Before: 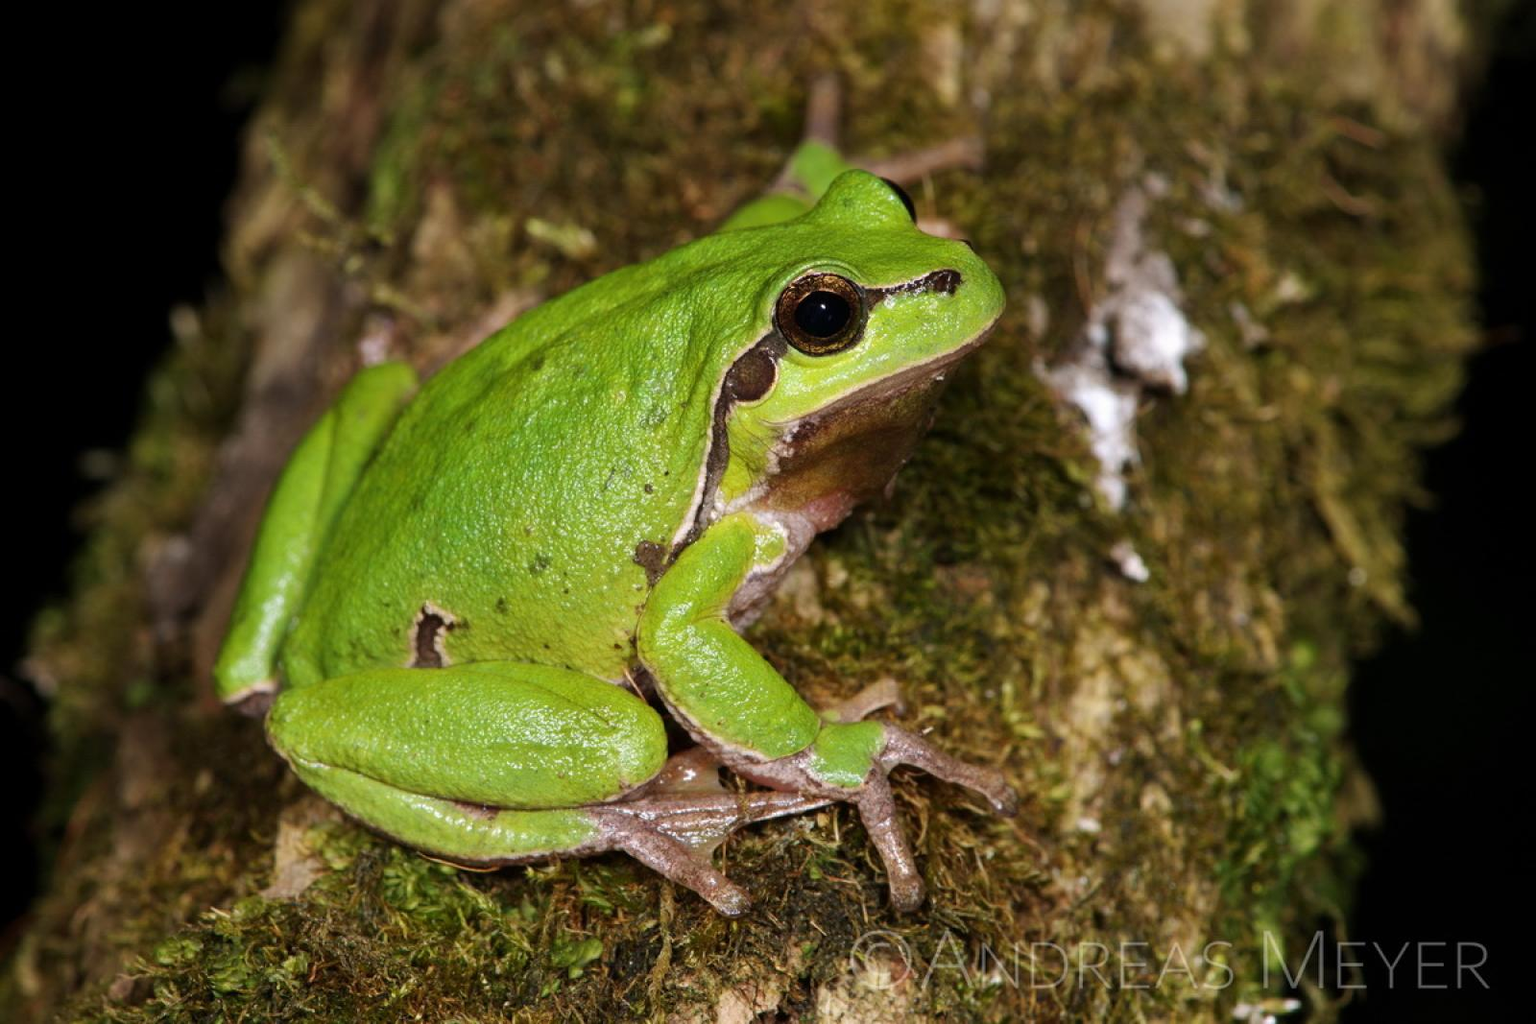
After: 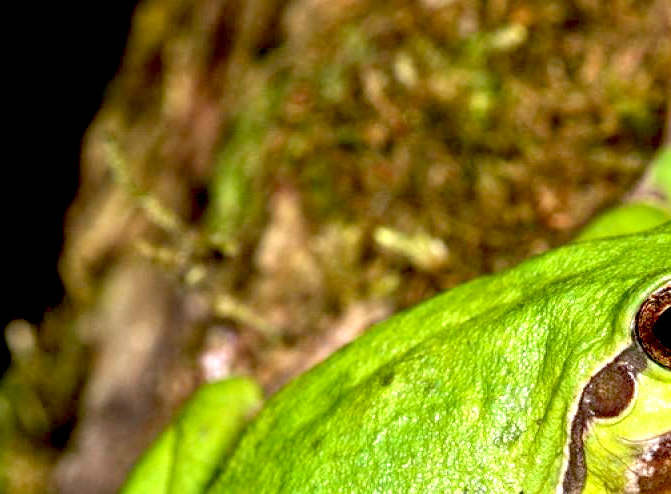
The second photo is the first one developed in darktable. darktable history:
tone equalizer: -8 EV 1 EV, -7 EV 1 EV, -6 EV 1 EV, -5 EV 1 EV, -4 EV 1 EV, -3 EV 0.75 EV, -2 EV 0.5 EV, -1 EV 0.25 EV
local contrast: detail 130%
crop and rotate: left 10.817%, top 0.062%, right 47.194%, bottom 53.626%
exposure: black level correction 0.01, exposure 1 EV, compensate highlight preservation false
